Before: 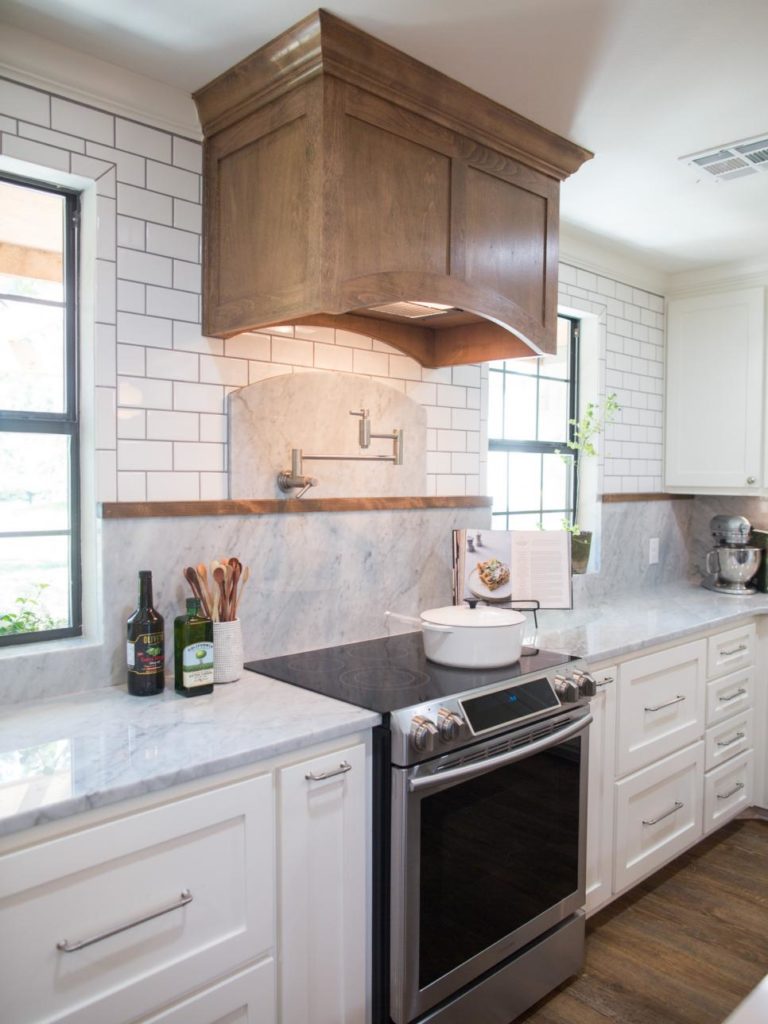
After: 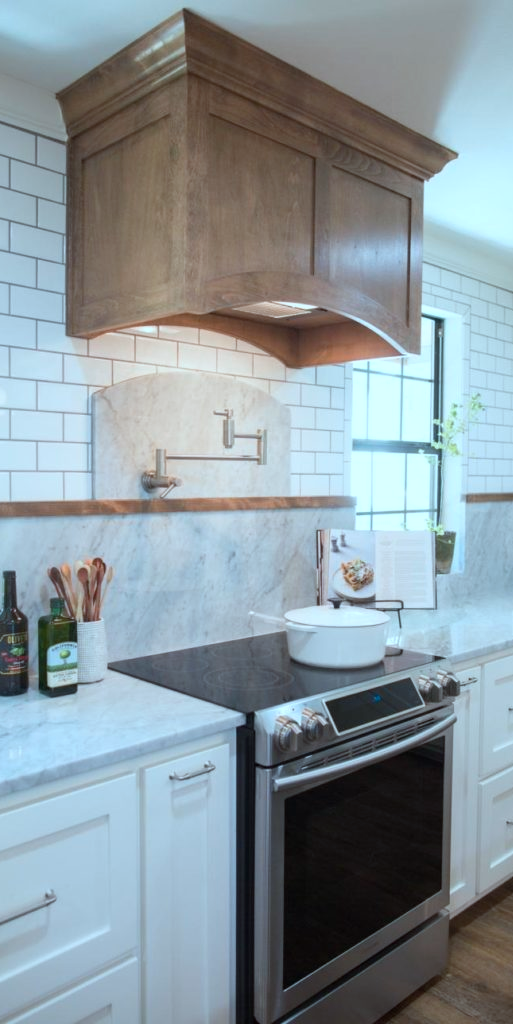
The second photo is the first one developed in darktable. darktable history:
crop and rotate: left 17.732%, right 15.423%
color correction: highlights a* -11.71, highlights b* -15.58
